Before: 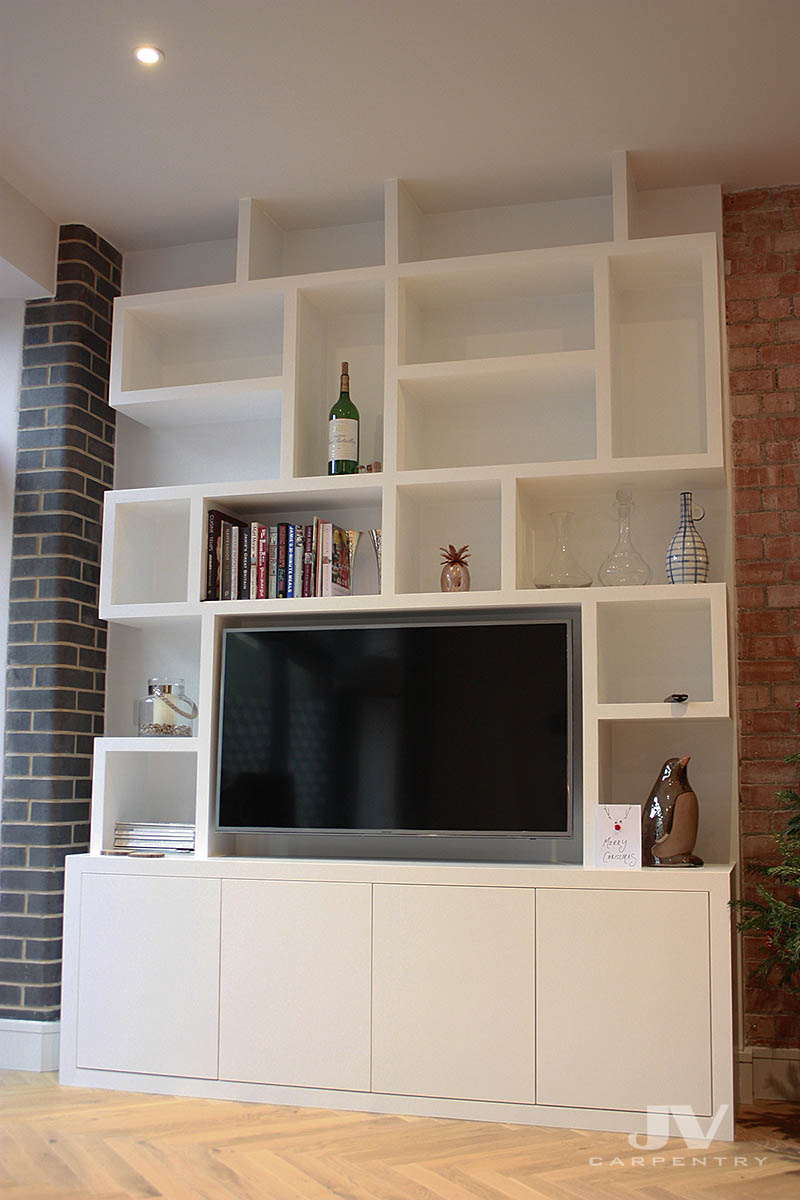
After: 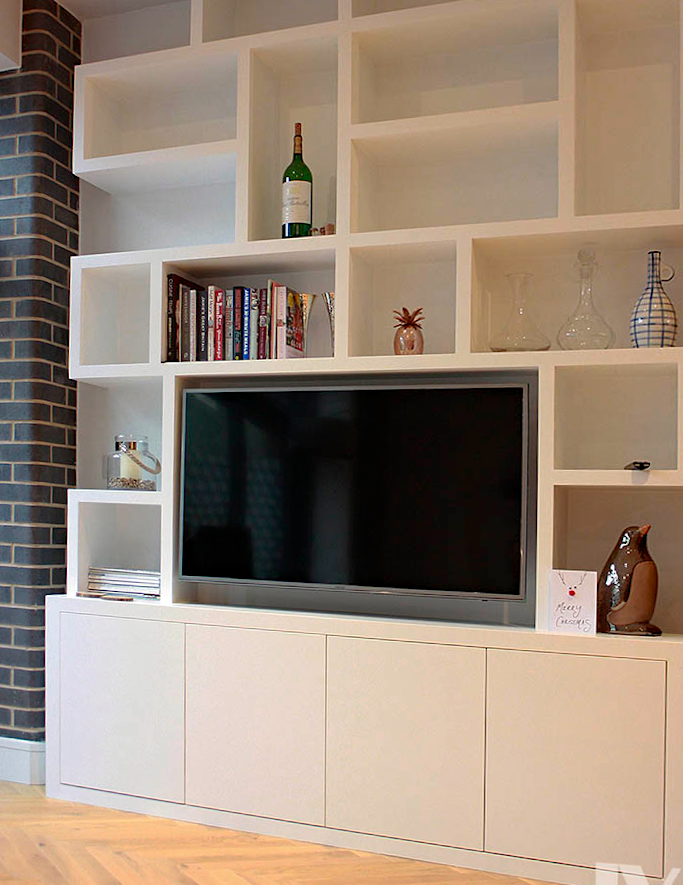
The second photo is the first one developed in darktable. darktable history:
crop: top 20.916%, right 9.437%, bottom 0.316%
haze removal: adaptive false
rotate and perspective: rotation 0.062°, lens shift (vertical) 0.115, lens shift (horizontal) -0.133, crop left 0.047, crop right 0.94, crop top 0.061, crop bottom 0.94
